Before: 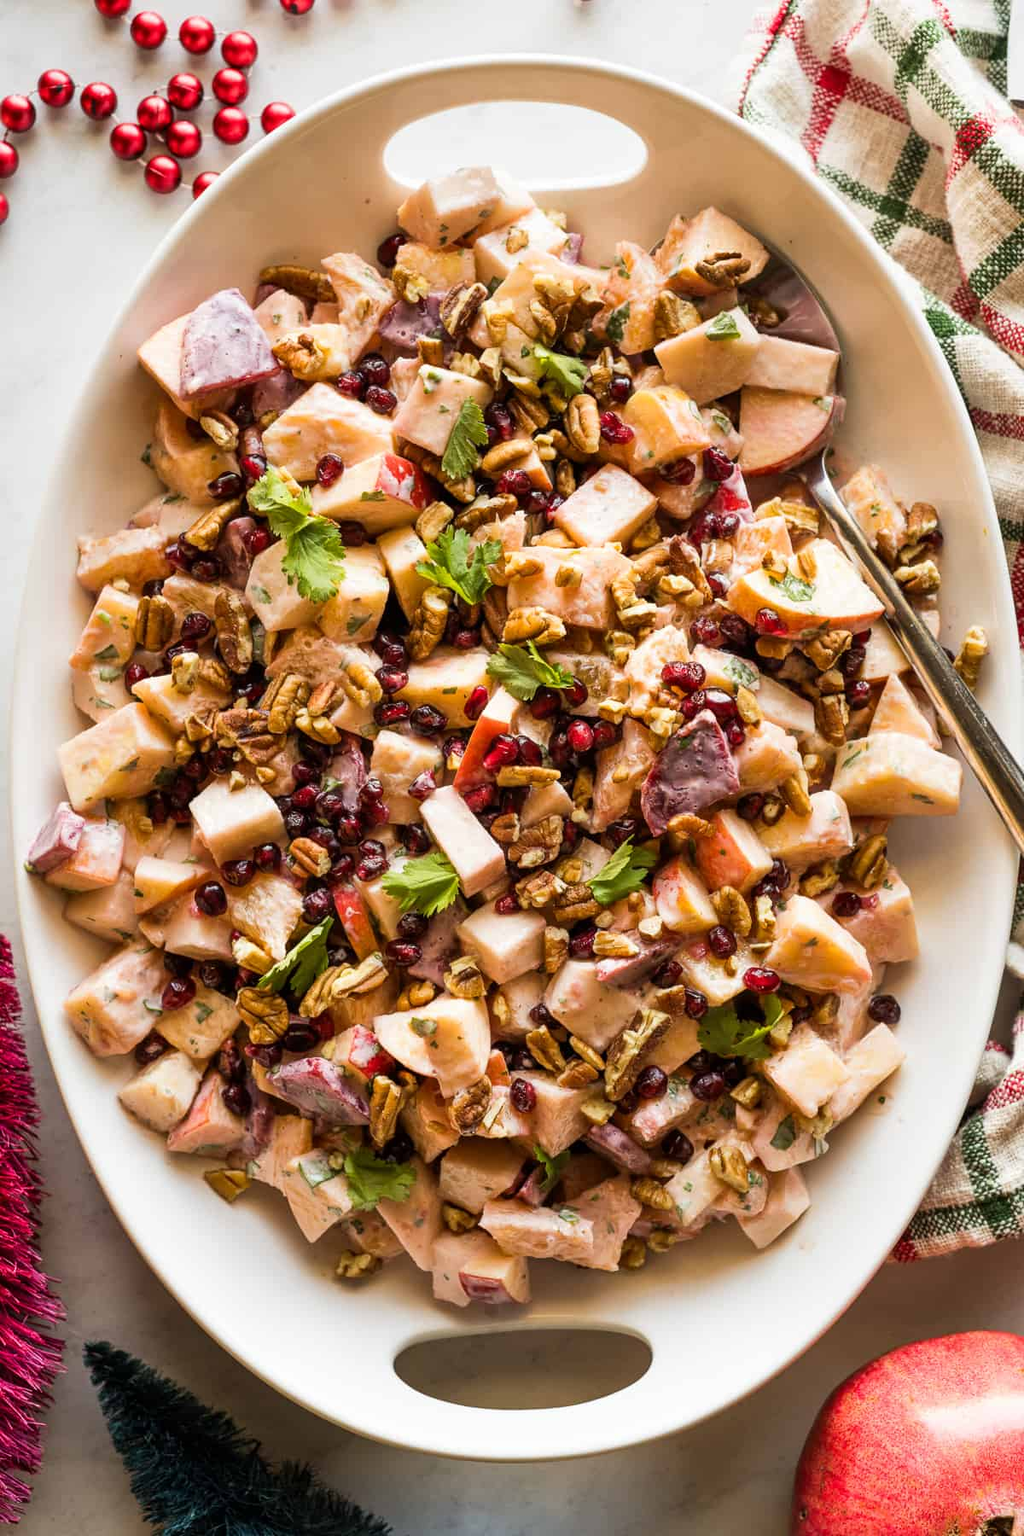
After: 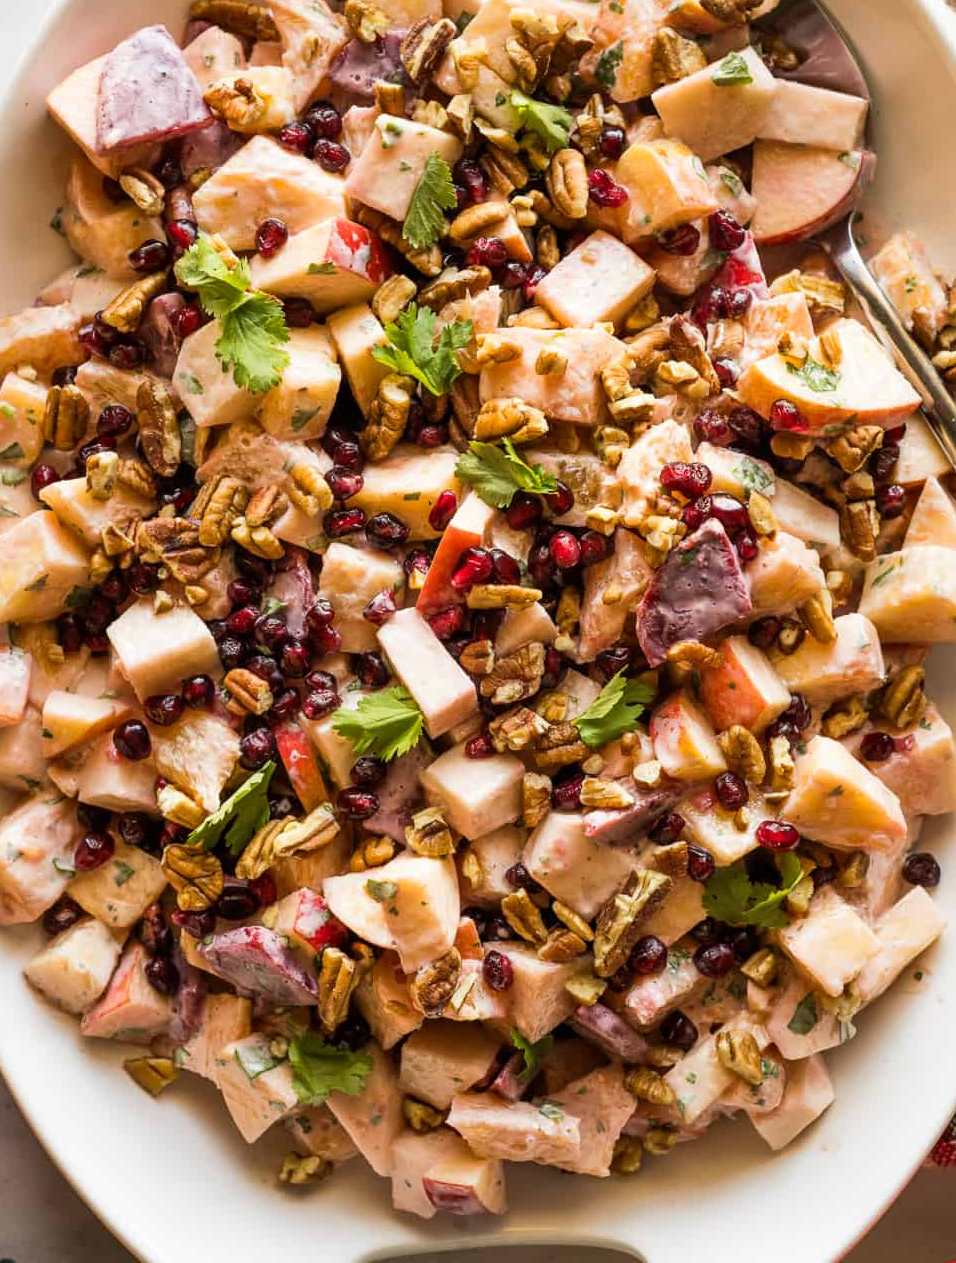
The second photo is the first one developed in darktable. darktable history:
crop: left 9.589%, top 17.405%, right 10.693%, bottom 12.38%
